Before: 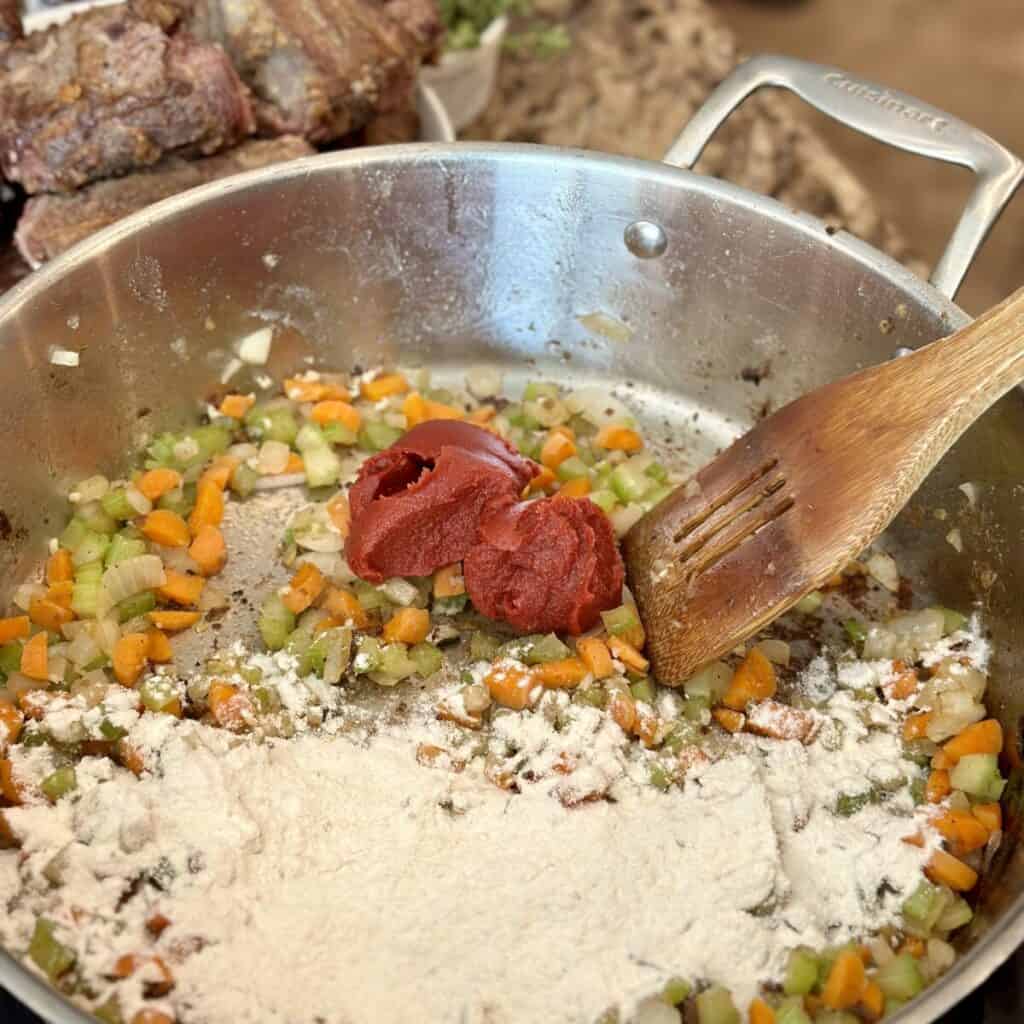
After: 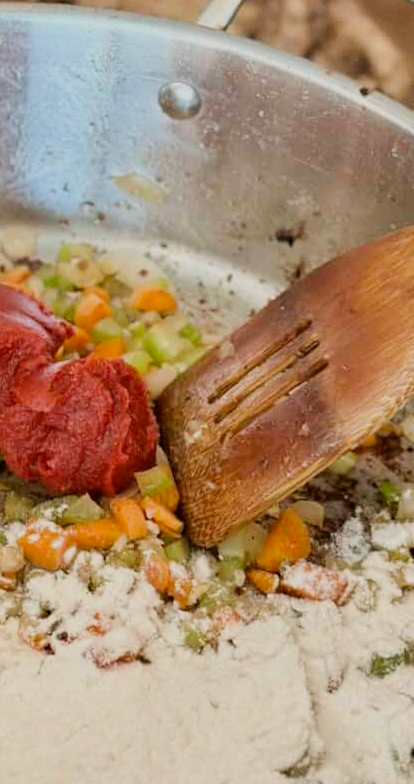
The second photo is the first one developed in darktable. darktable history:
crop: left 45.604%, top 13.585%, right 13.95%, bottom 9.839%
filmic rgb: black relative exposure -7.65 EV, white relative exposure 4.56 EV, threshold 3 EV, hardness 3.61, contrast 1.053, enable highlight reconstruction true
exposure: compensate exposure bias true, compensate highlight preservation false
